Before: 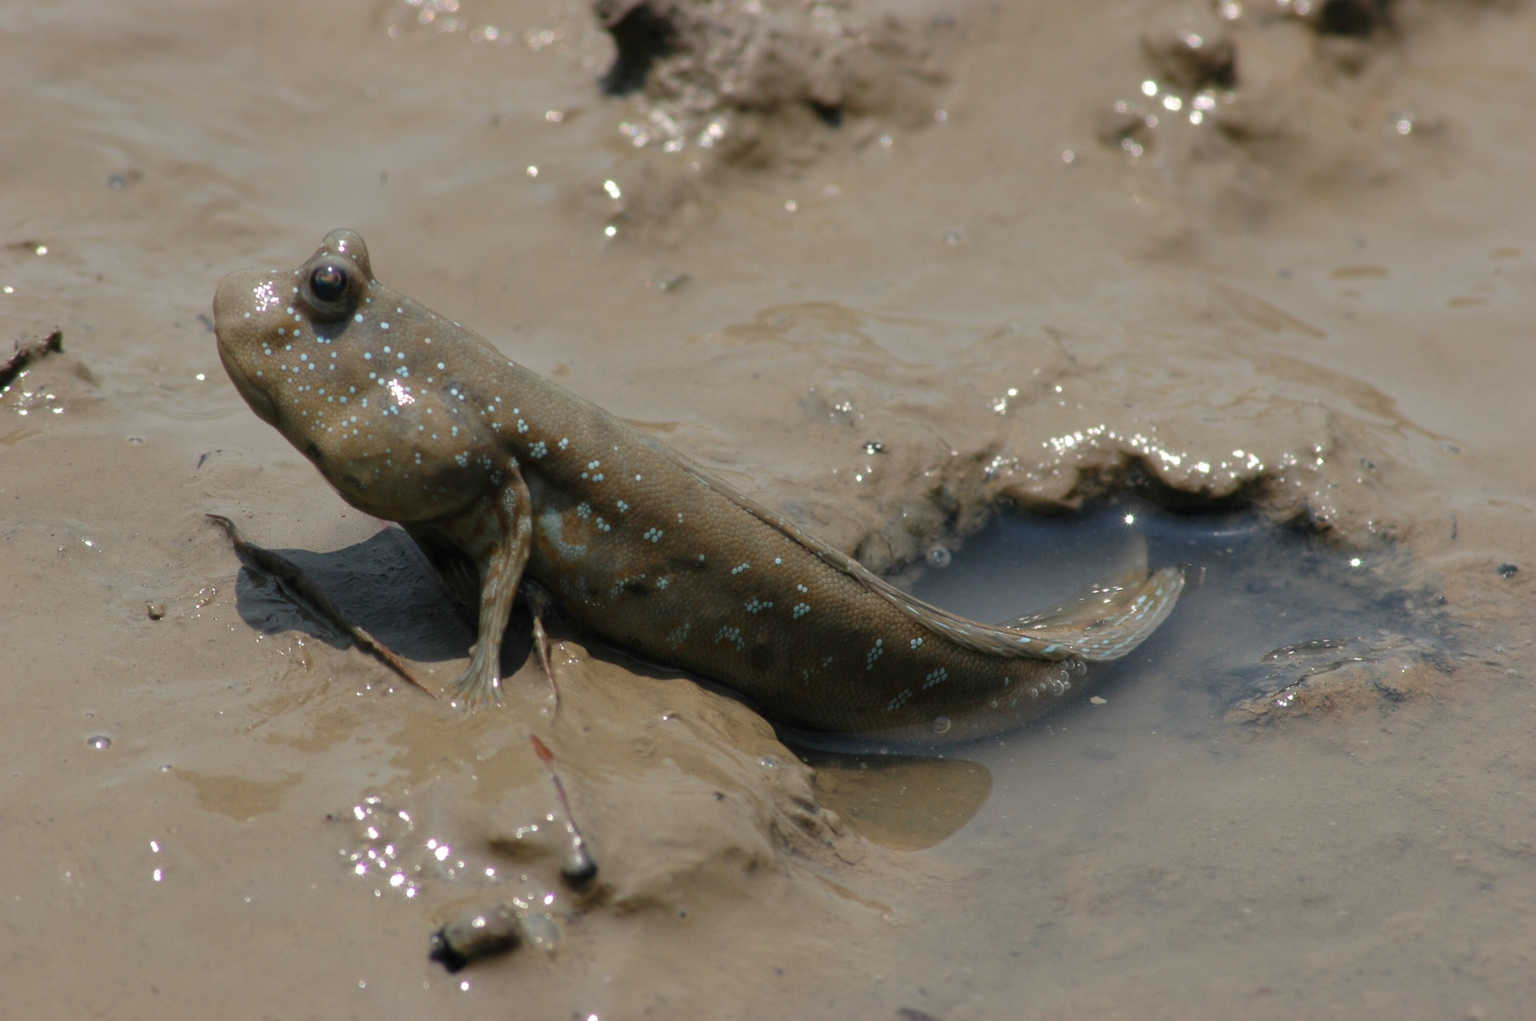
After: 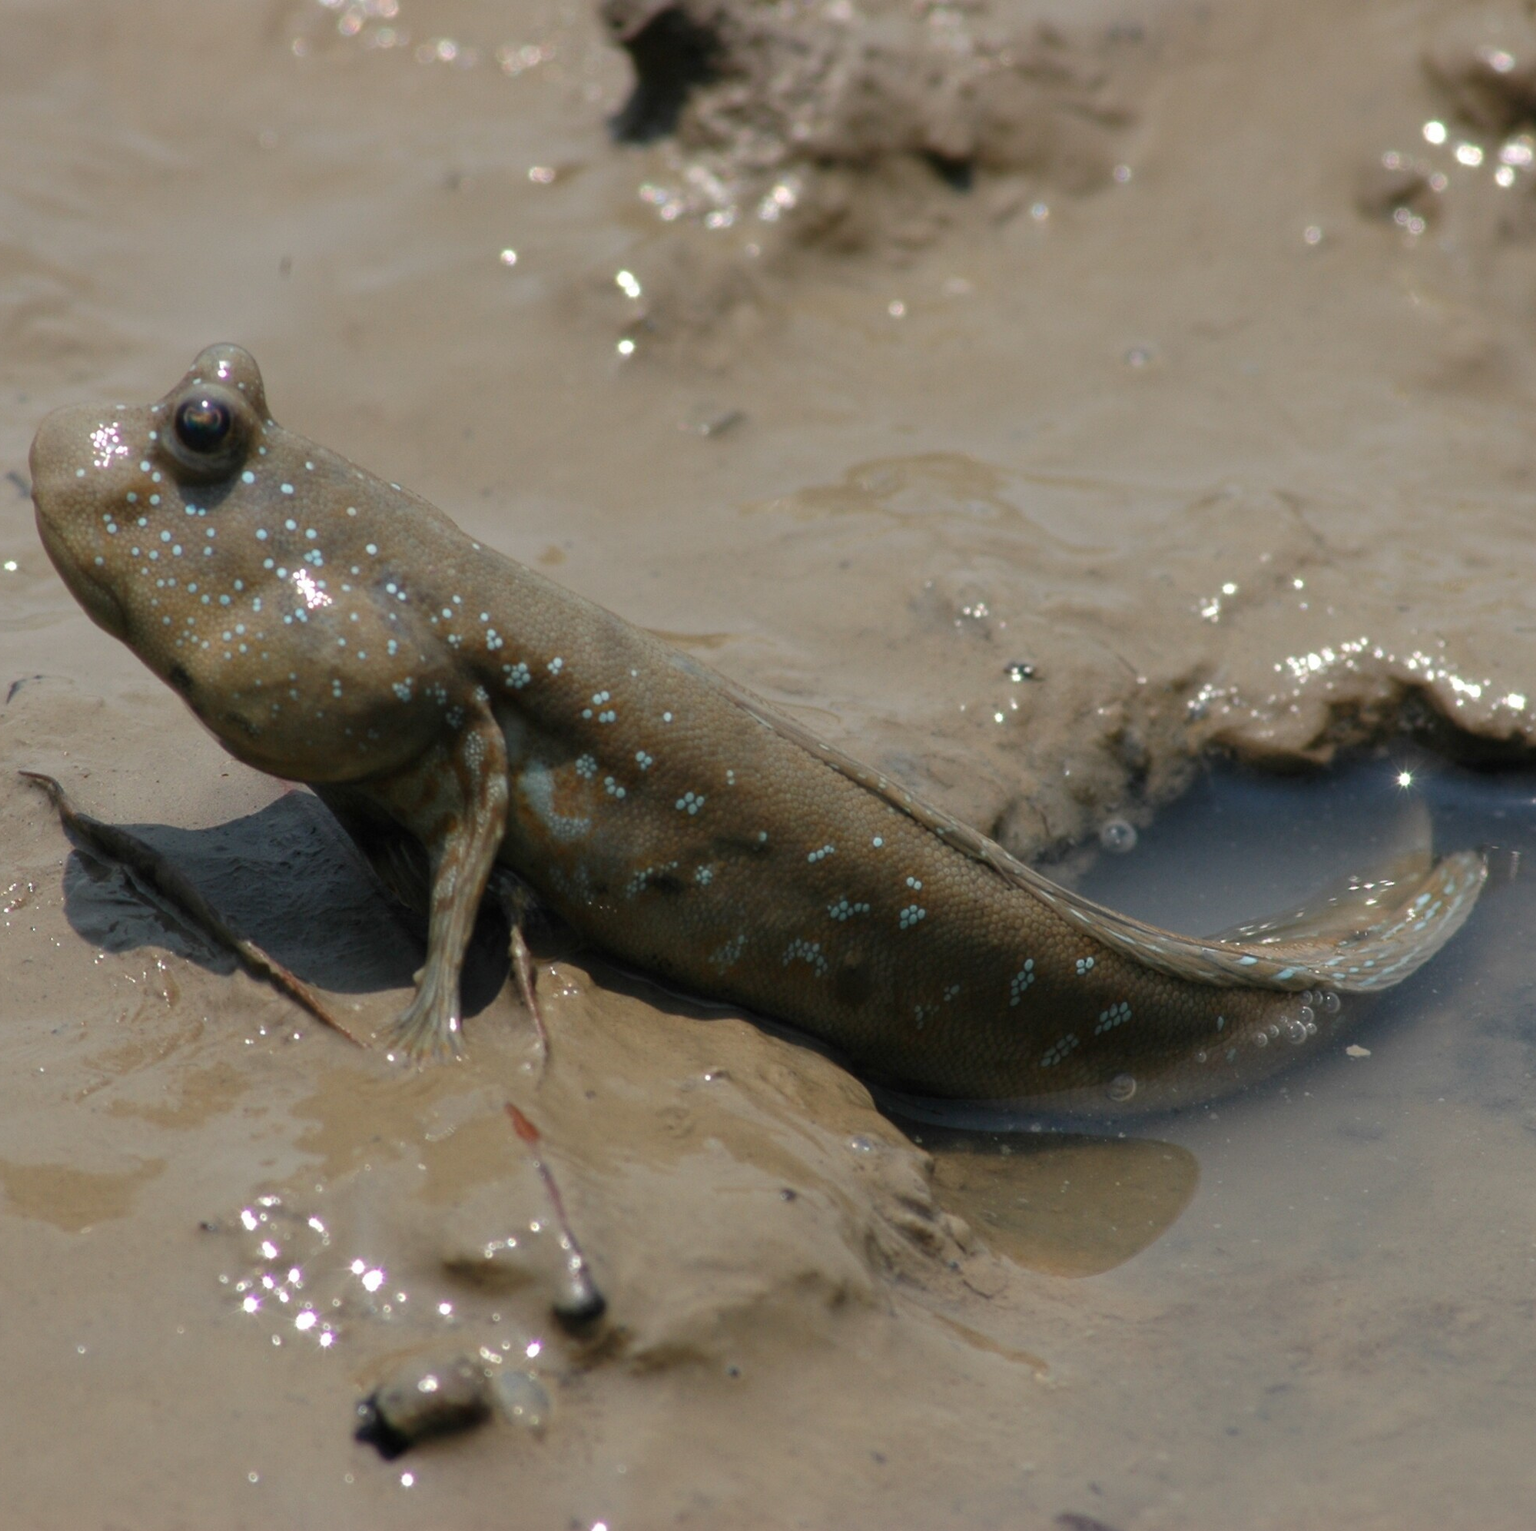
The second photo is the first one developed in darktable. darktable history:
crop and rotate: left 12.648%, right 20.685%
white balance: emerald 1
